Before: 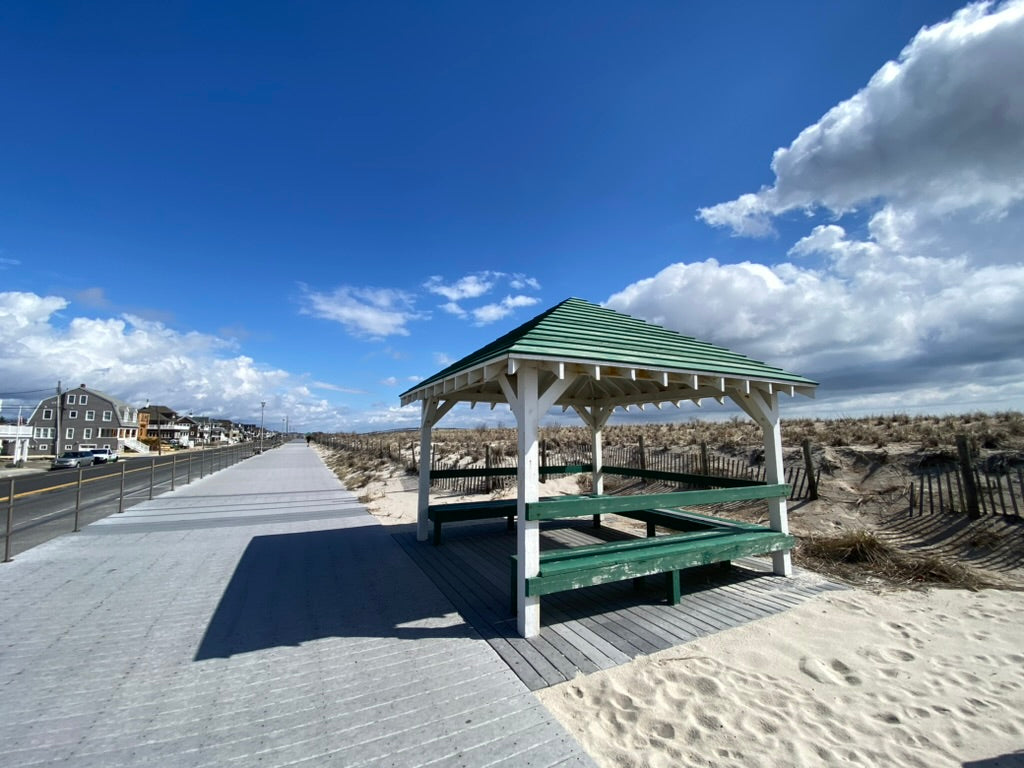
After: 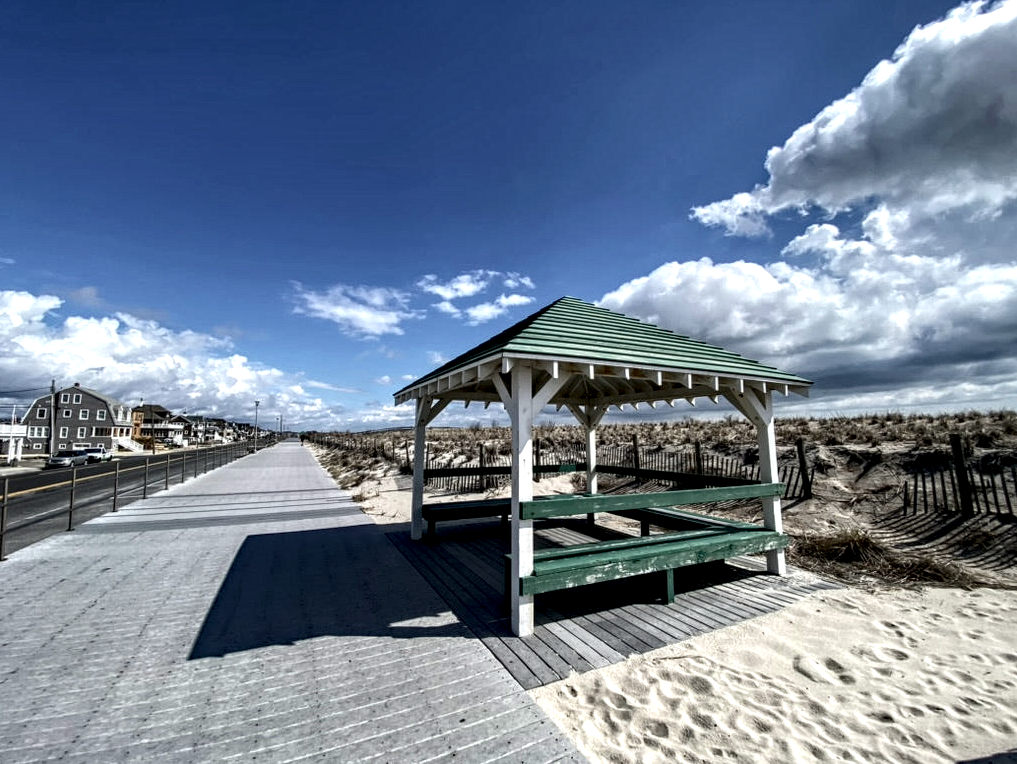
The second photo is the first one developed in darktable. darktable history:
contrast brightness saturation: contrast 0.1, saturation -0.3
local contrast: highlights 60%, shadows 60%, detail 160%
haze removal: strength 0.29, distance 0.25, compatibility mode true, adaptive false
crop and rotate: left 0.614%, top 0.179%, bottom 0.309%
